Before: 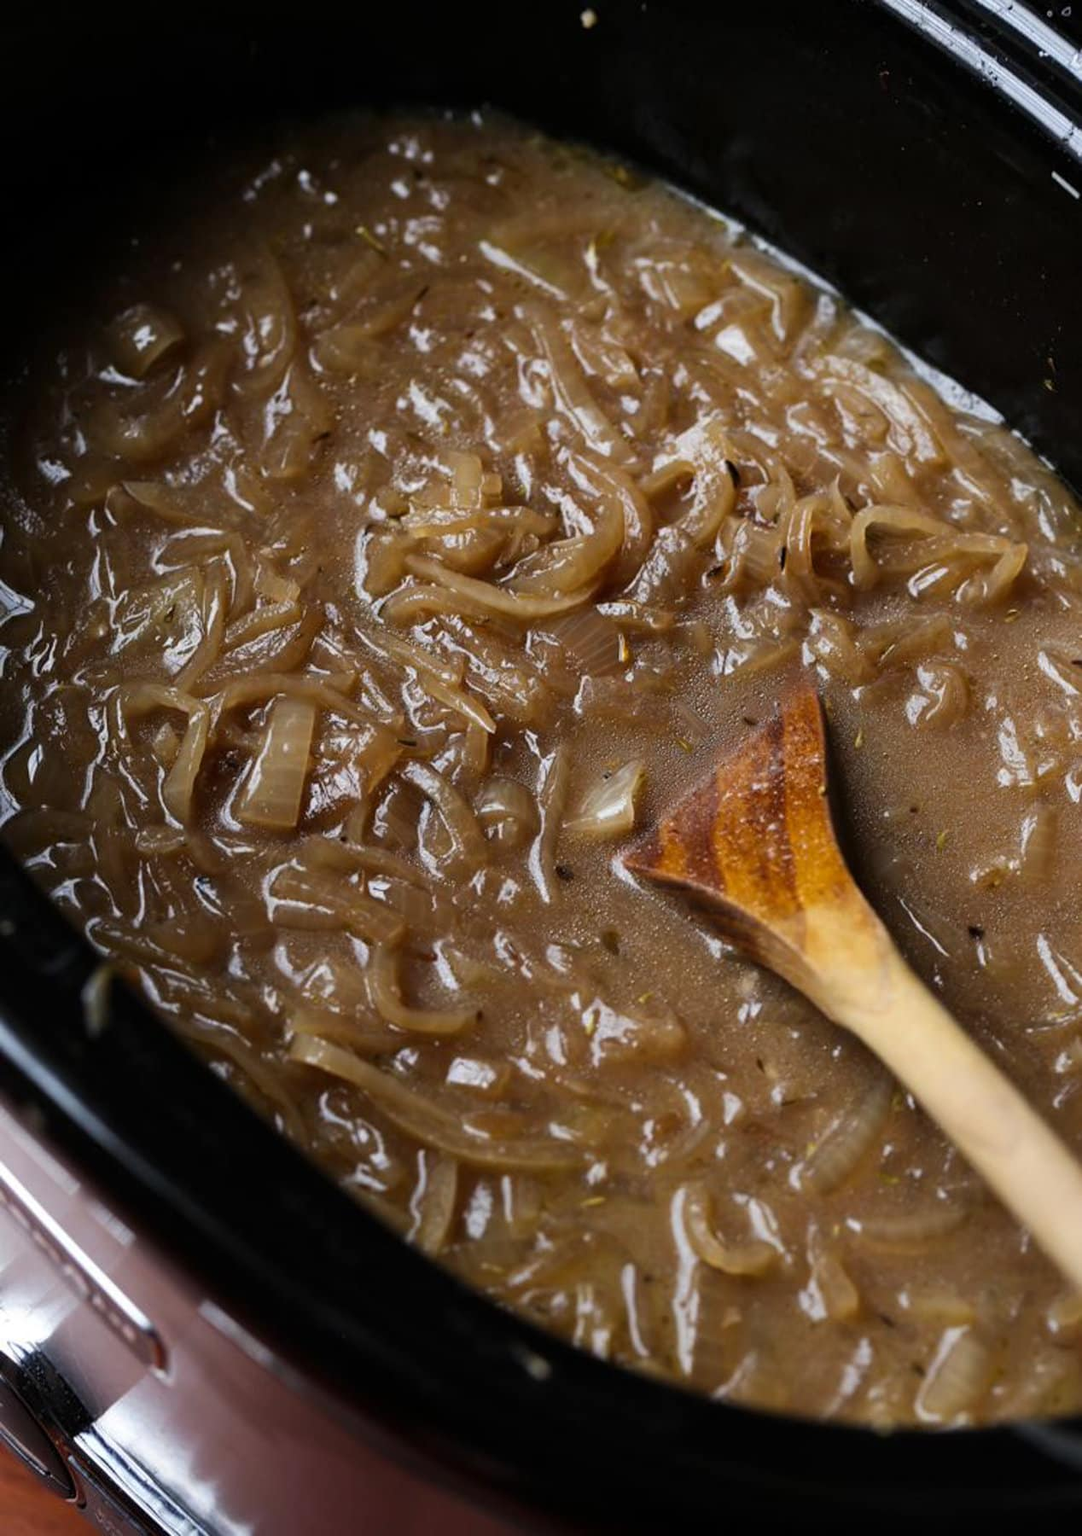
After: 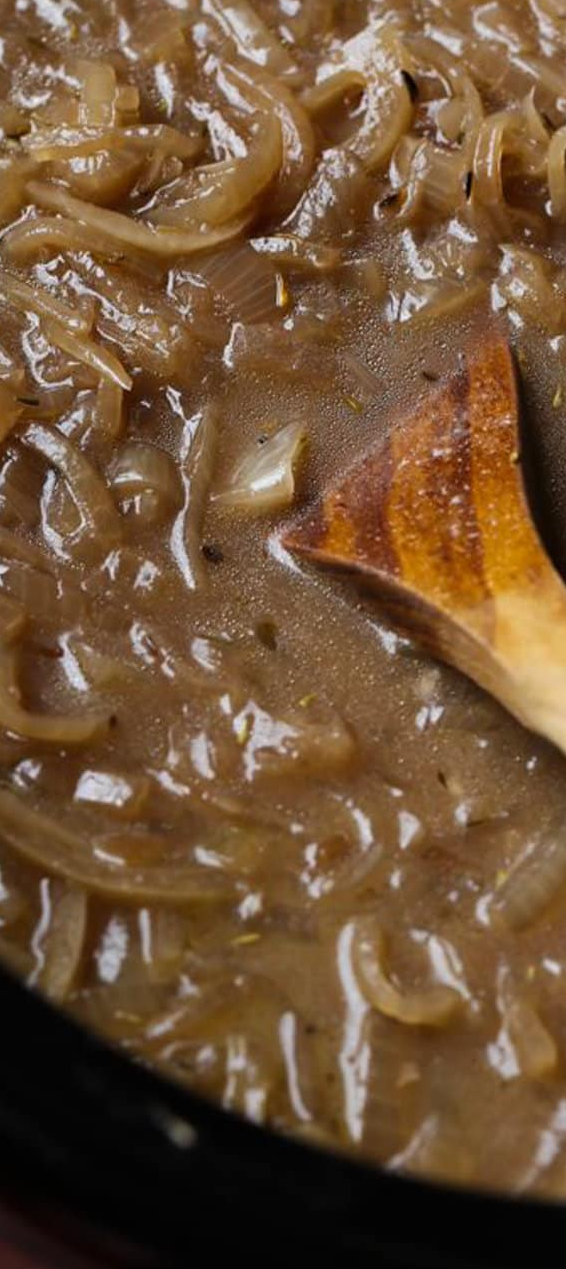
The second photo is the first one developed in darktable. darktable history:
crop: left 35.465%, top 26.098%, right 19.887%, bottom 3.352%
color correction: highlights b* -0.053
